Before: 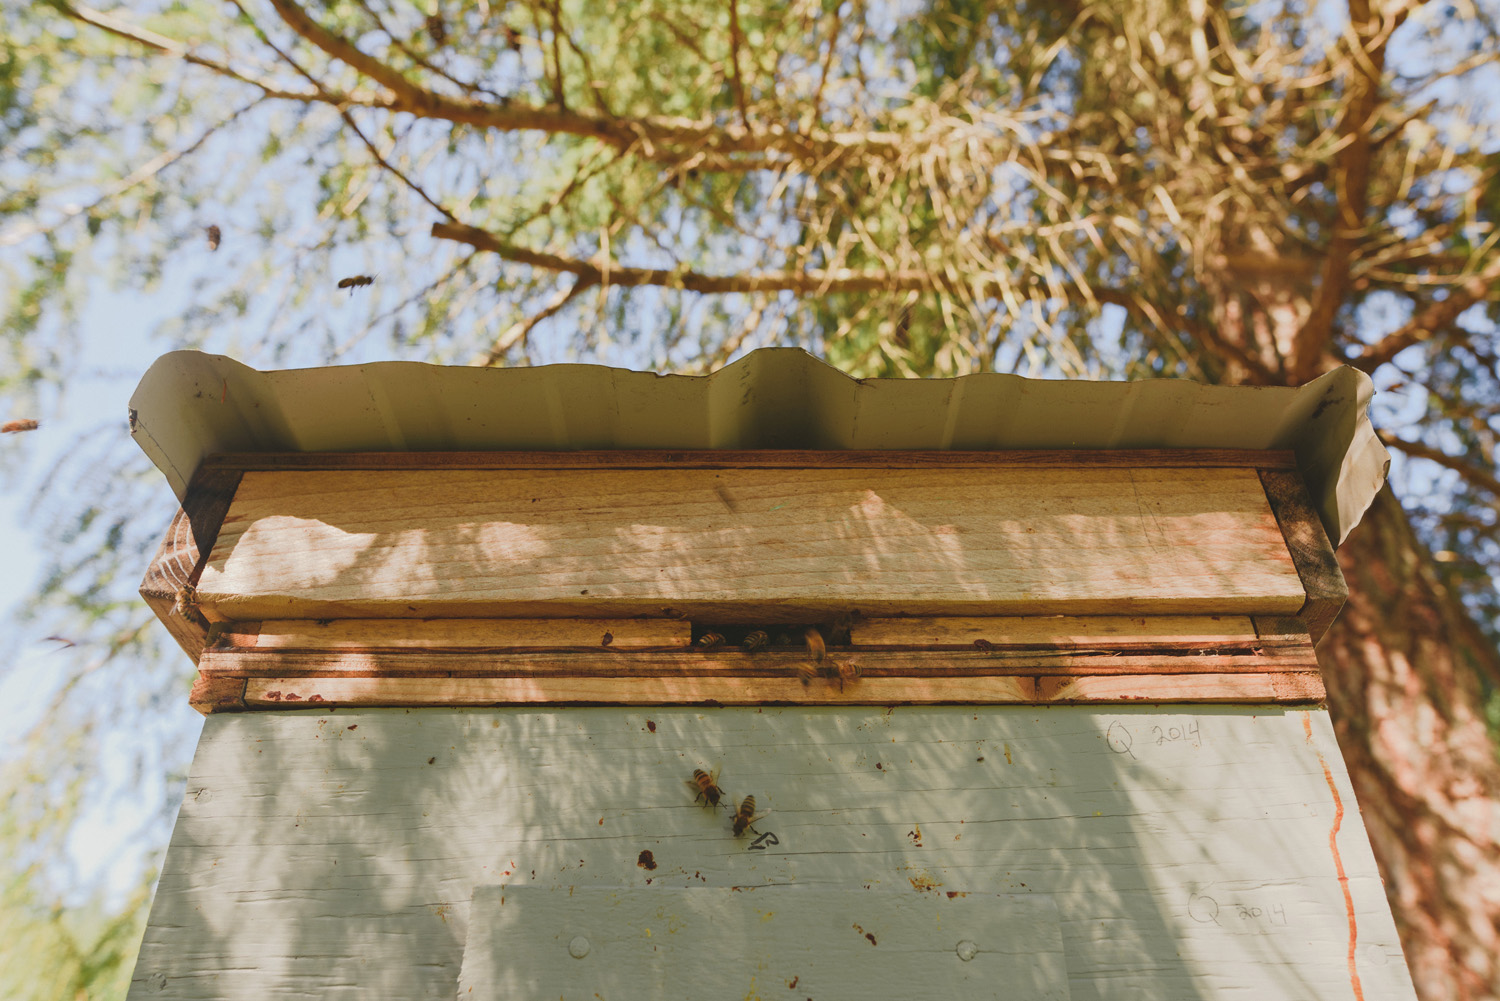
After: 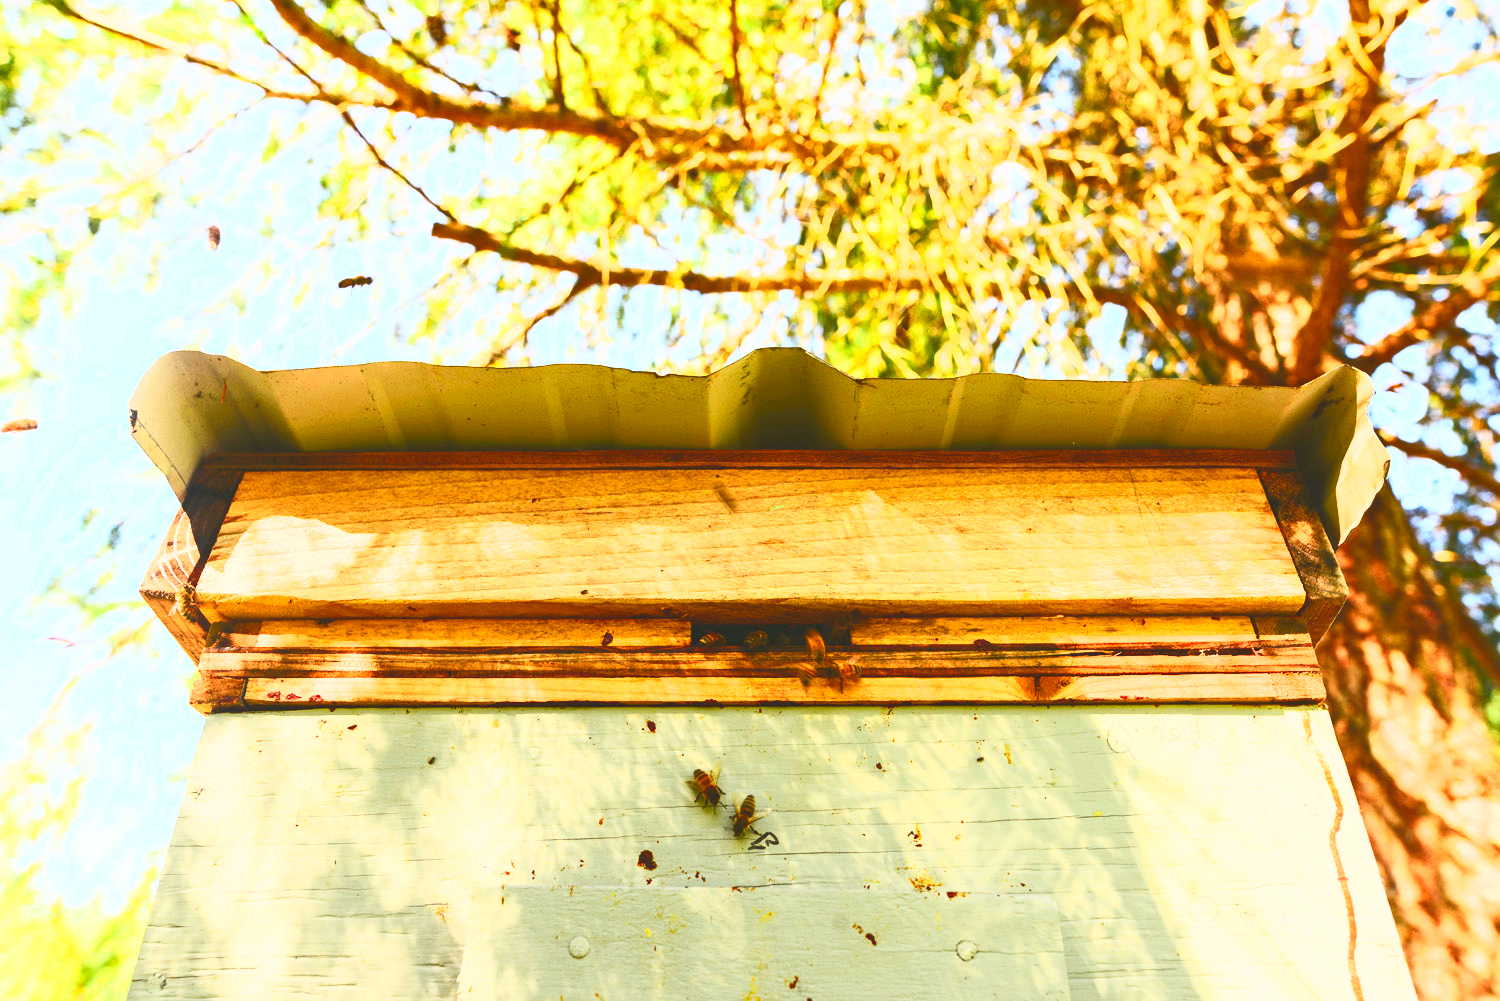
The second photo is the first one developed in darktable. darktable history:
tone curve: curves: ch0 [(0, 0.01) (0.037, 0.032) (0.131, 0.108) (0.275, 0.256) (0.483, 0.512) (0.61, 0.665) (0.696, 0.742) (0.792, 0.819) (0.911, 0.925) (0.997, 0.995)]; ch1 [(0, 0) (0.308, 0.29) (0.425, 0.411) (0.492, 0.488) (0.507, 0.503) (0.53, 0.532) (0.573, 0.586) (0.683, 0.702) (0.746, 0.77) (1, 1)]; ch2 [(0, 0) (0.246, 0.233) (0.36, 0.352) (0.415, 0.415) (0.485, 0.487) (0.502, 0.504) (0.525, 0.518) (0.539, 0.539) (0.587, 0.594) (0.636, 0.652) (0.711, 0.729) (0.845, 0.855) (0.998, 0.977)], color space Lab, independent channels
contrast brightness saturation: contrast 0.984, brightness 0.997, saturation 0.992
